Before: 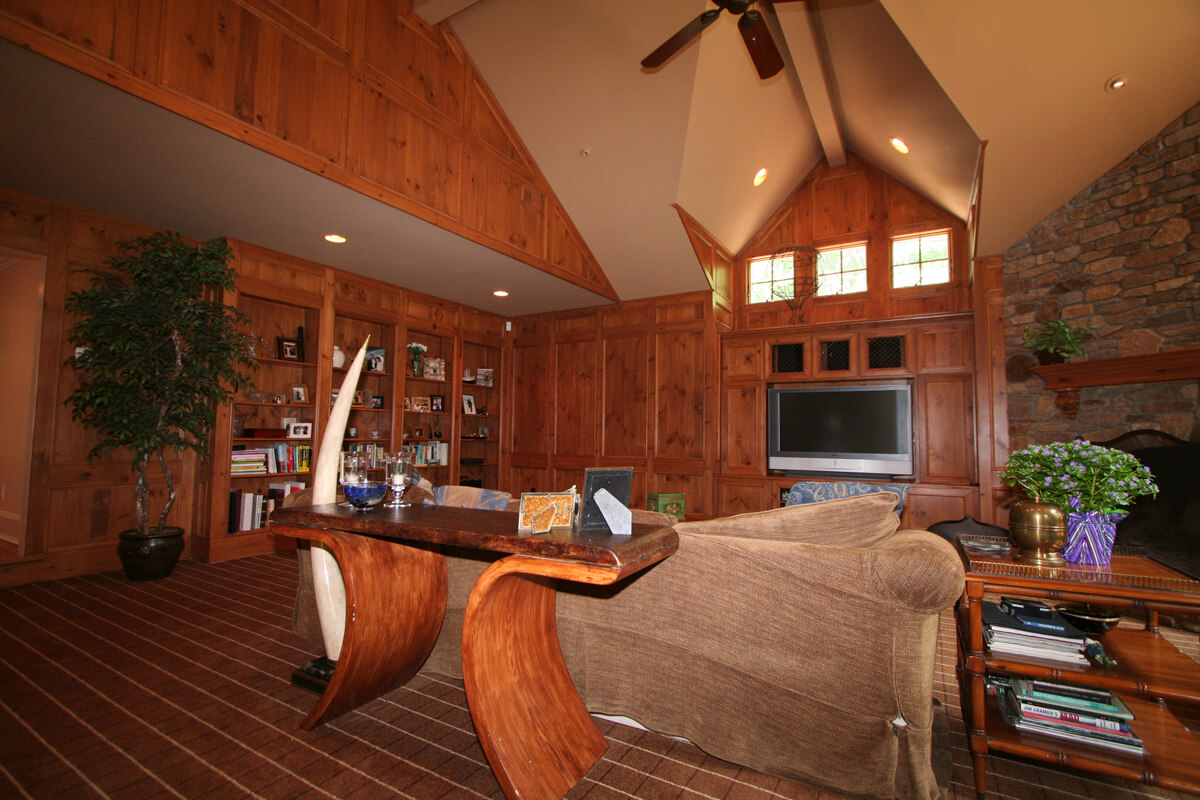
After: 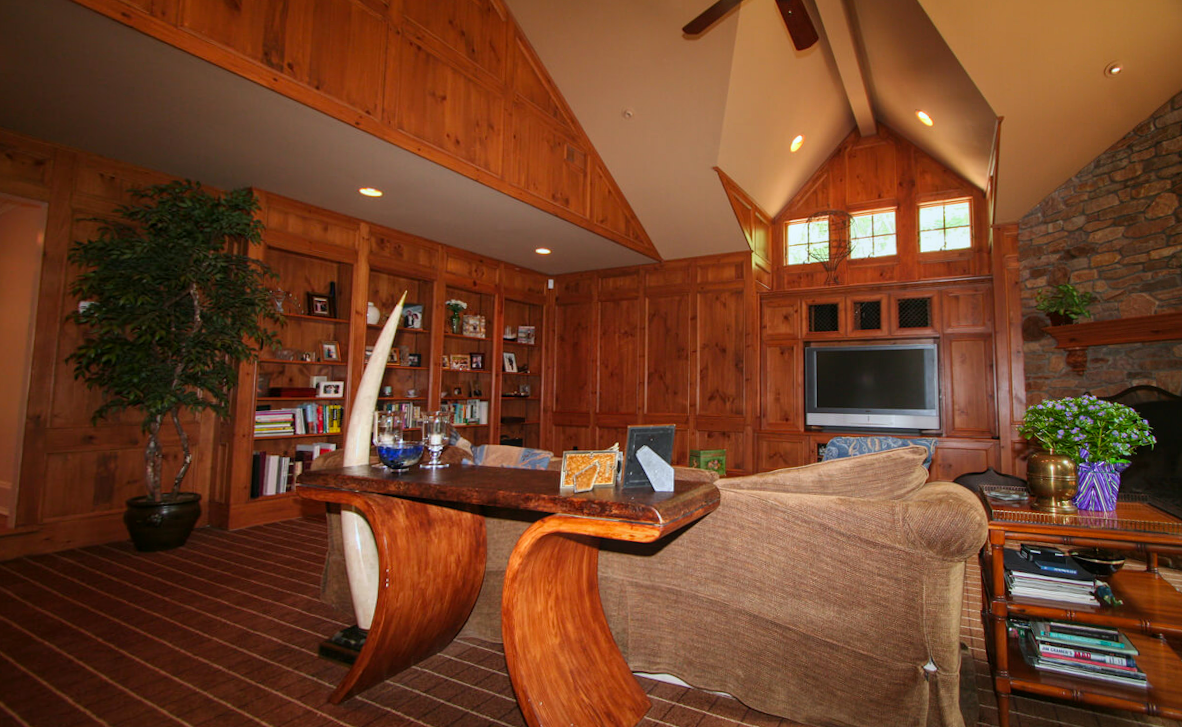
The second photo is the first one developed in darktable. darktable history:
color balance: output saturation 110%
color calibration: output R [1.003, 0.027, -0.041, 0], output G [-0.018, 1.043, -0.038, 0], output B [0.071, -0.086, 1.017, 0], illuminant as shot in camera, x 0.359, y 0.362, temperature 4570.54 K
local contrast: detail 110%
rotate and perspective: rotation -0.013°, lens shift (vertical) -0.027, lens shift (horizontal) 0.178, crop left 0.016, crop right 0.989, crop top 0.082, crop bottom 0.918
